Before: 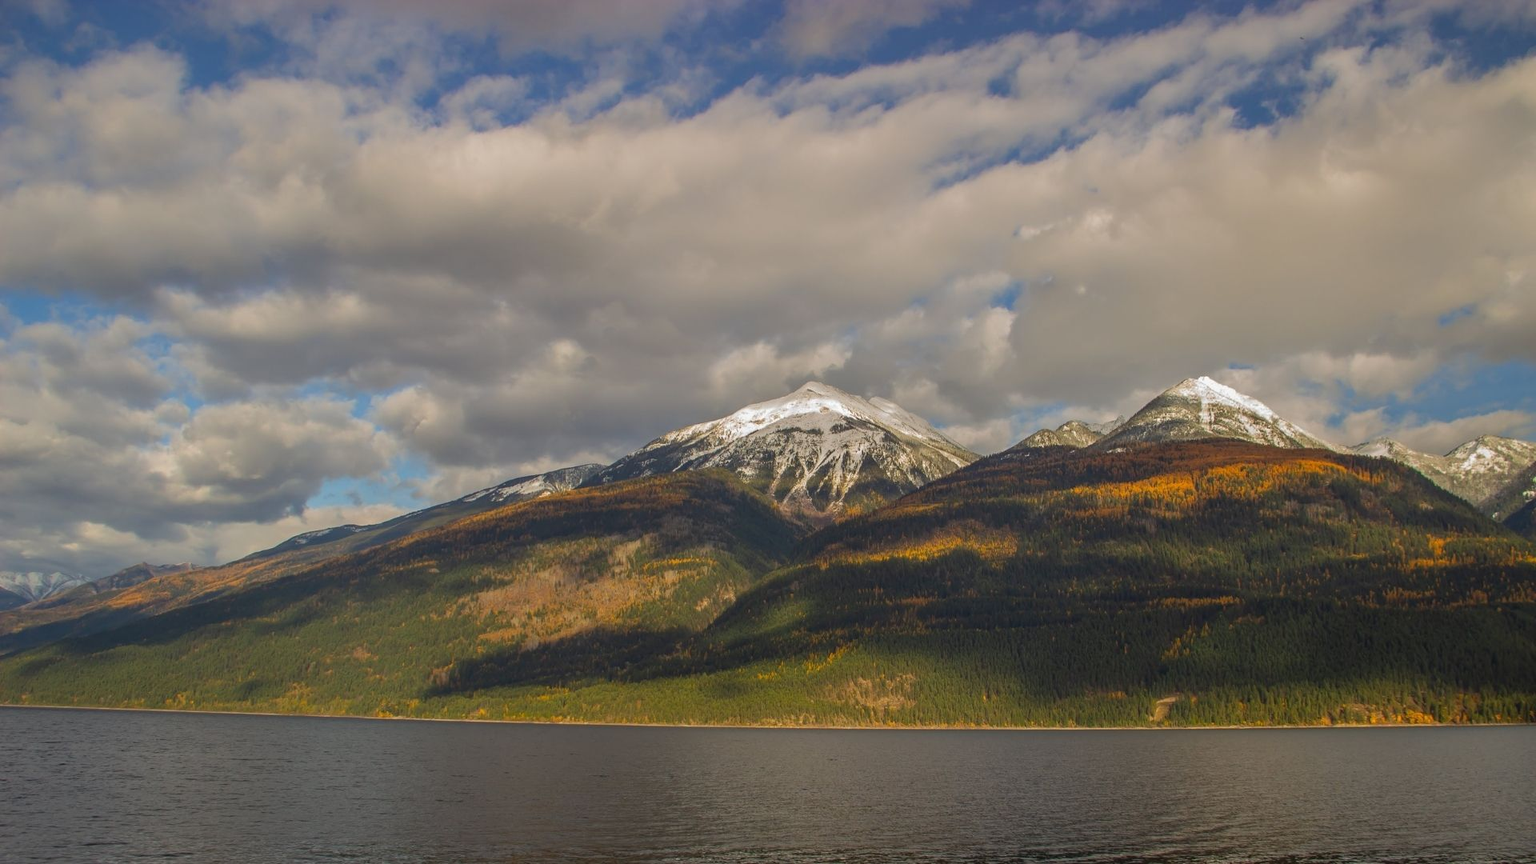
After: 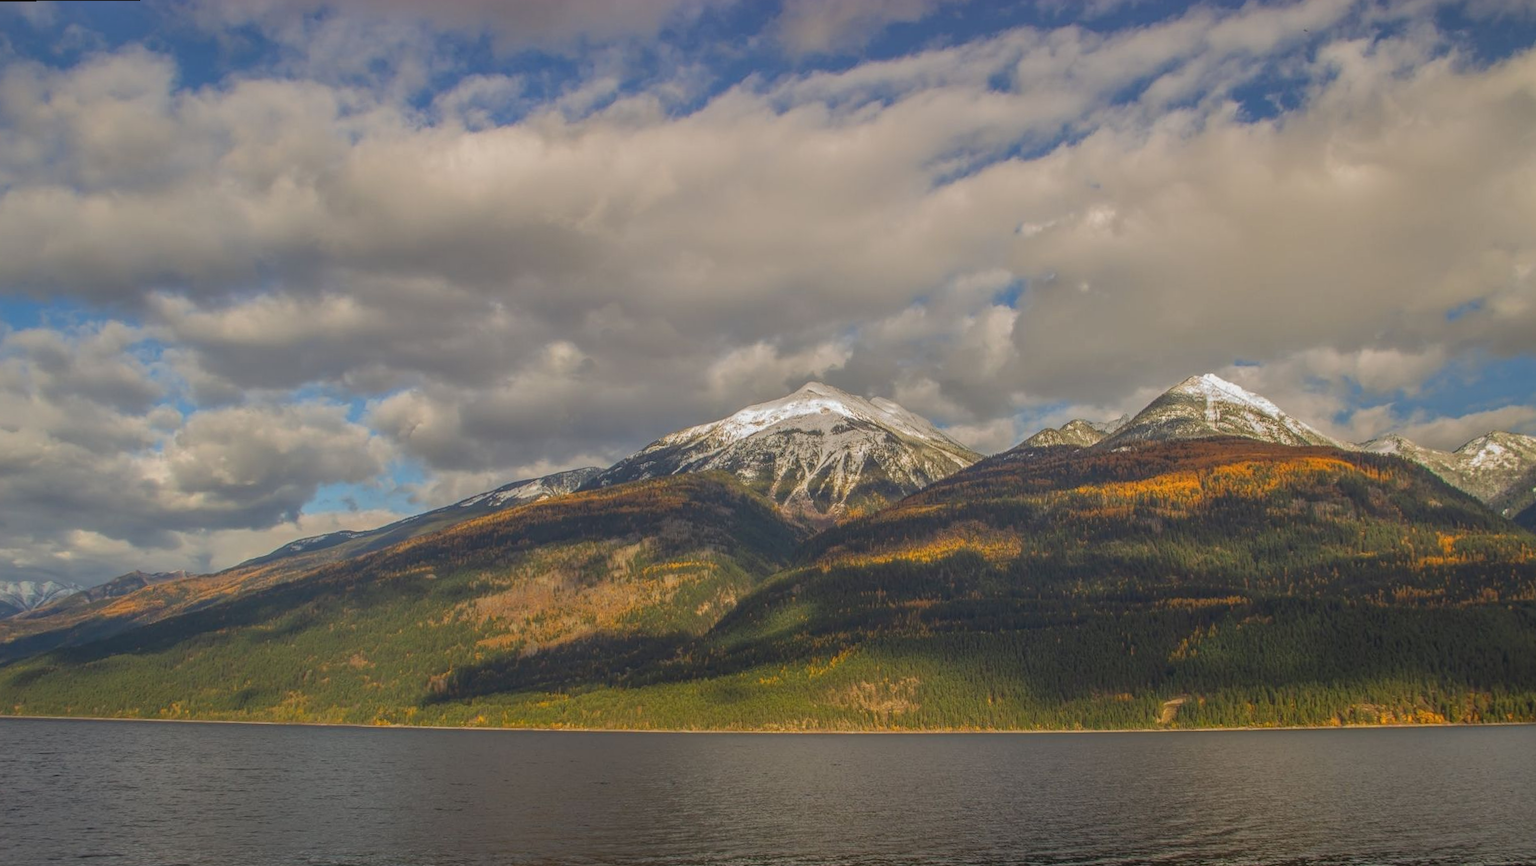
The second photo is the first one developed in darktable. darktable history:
rotate and perspective: rotation -0.45°, automatic cropping original format, crop left 0.008, crop right 0.992, crop top 0.012, crop bottom 0.988
local contrast: highlights 73%, shadows 15%, midtone range 0.197
